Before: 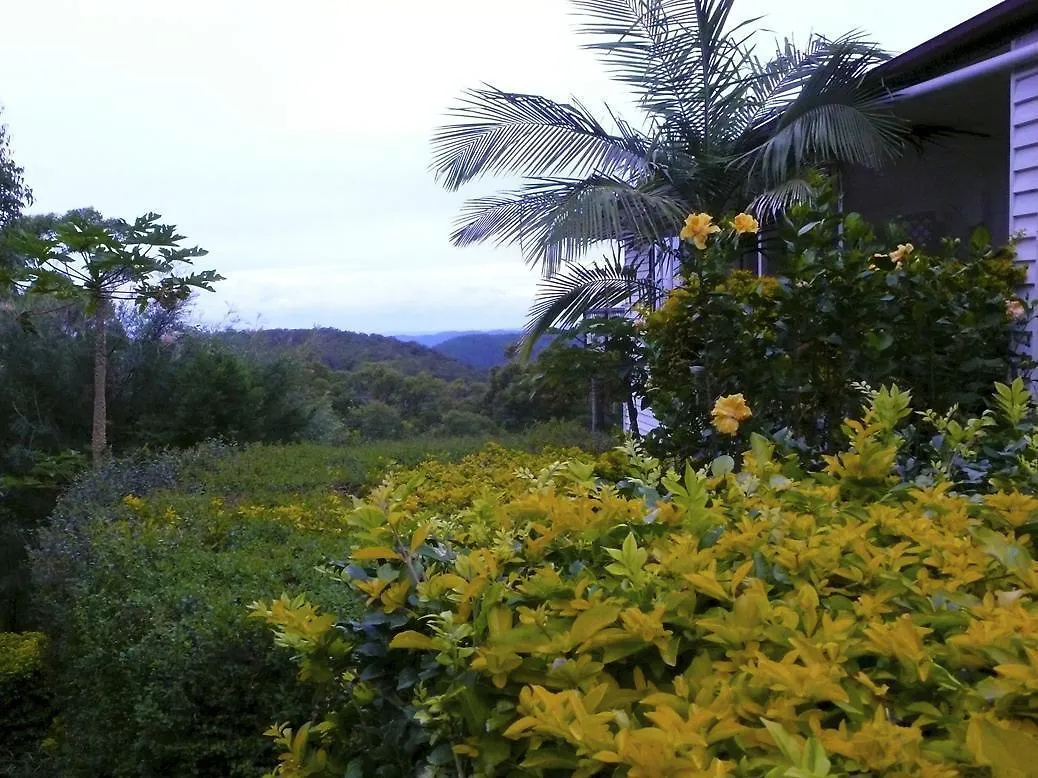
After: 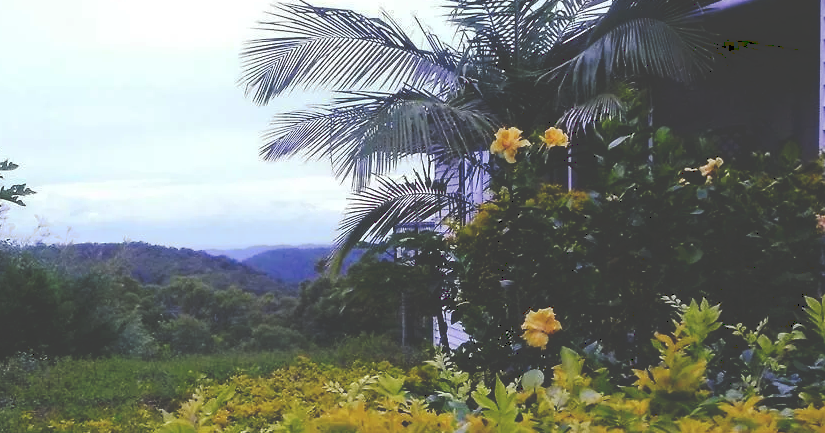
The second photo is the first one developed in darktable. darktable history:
crop: left 18.38%, top 11.092%, right 2.134%, bottom 33.217%
tone curve: curves: ch0 [(0, 0) (0.003, 0.241) (0.011, 0.241) (0.025, 0.242) (0.044, 0.246) (0.069, 0.25) (0.1, 0.251) (0.136, 0.256) (0.177, 0.275) (0.224, 0.293) (0.277, 0.326) (0.335, 0.38) (0.399, 0.449) (0.468, 0.525) (0.543, 0.606) (0.623, 0.683) (0.709, 0.751) (0.801, 0.824) (0.898, 0.871) (1, 1)], preserve colors none
